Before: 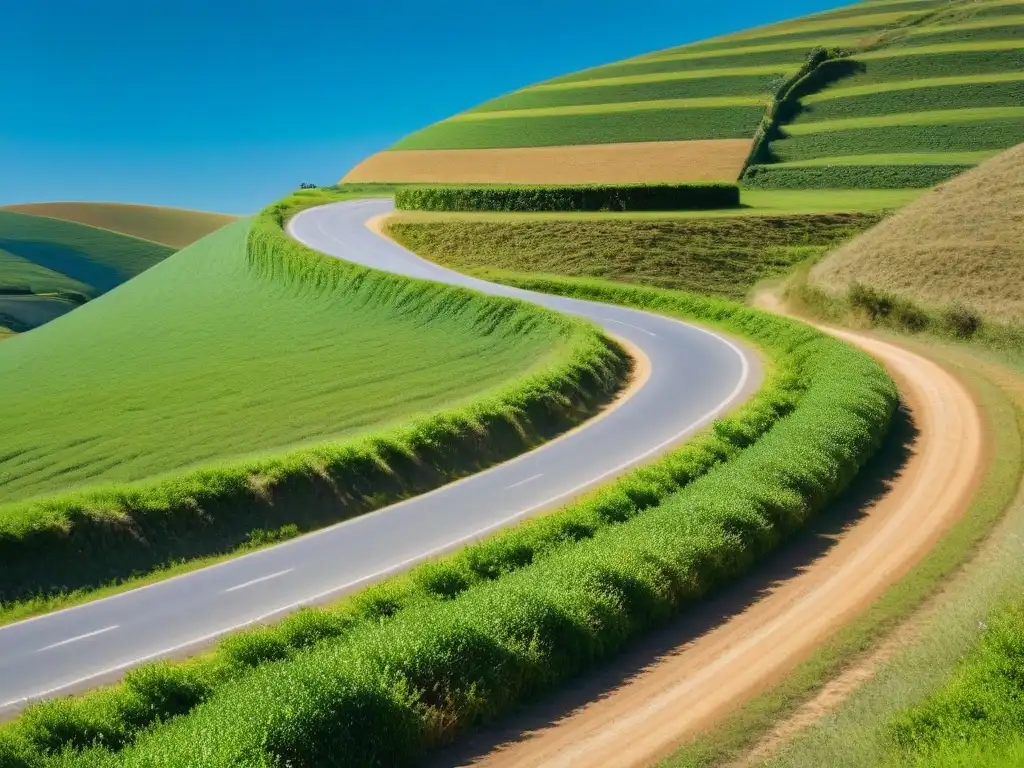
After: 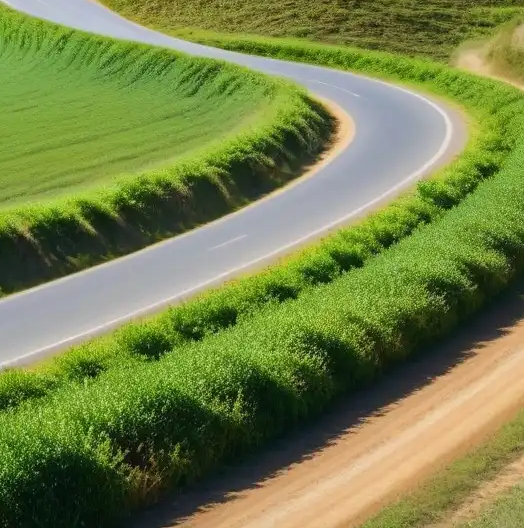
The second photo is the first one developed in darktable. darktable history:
crop and rotate: left 28.949%, top 31.158%, right 19.813%
tone equalizer: edges refinement/feathering 500, mask exposure compensation -1.57 EV, preserve details guided filter
